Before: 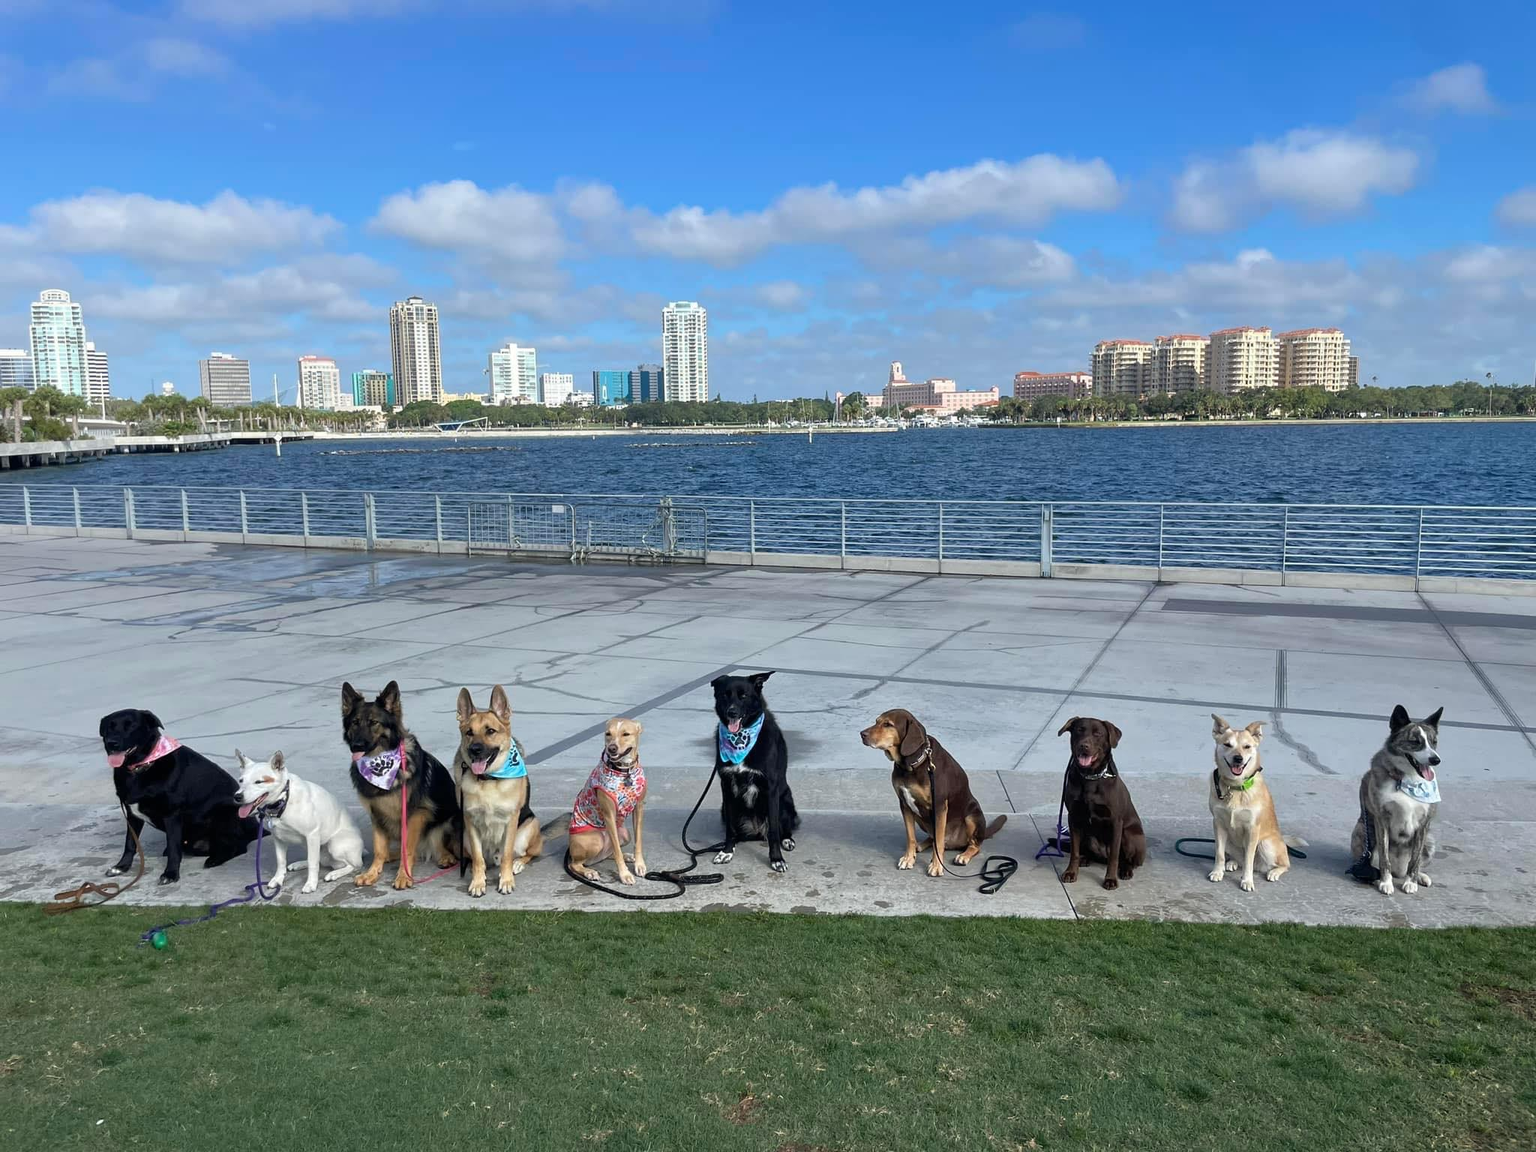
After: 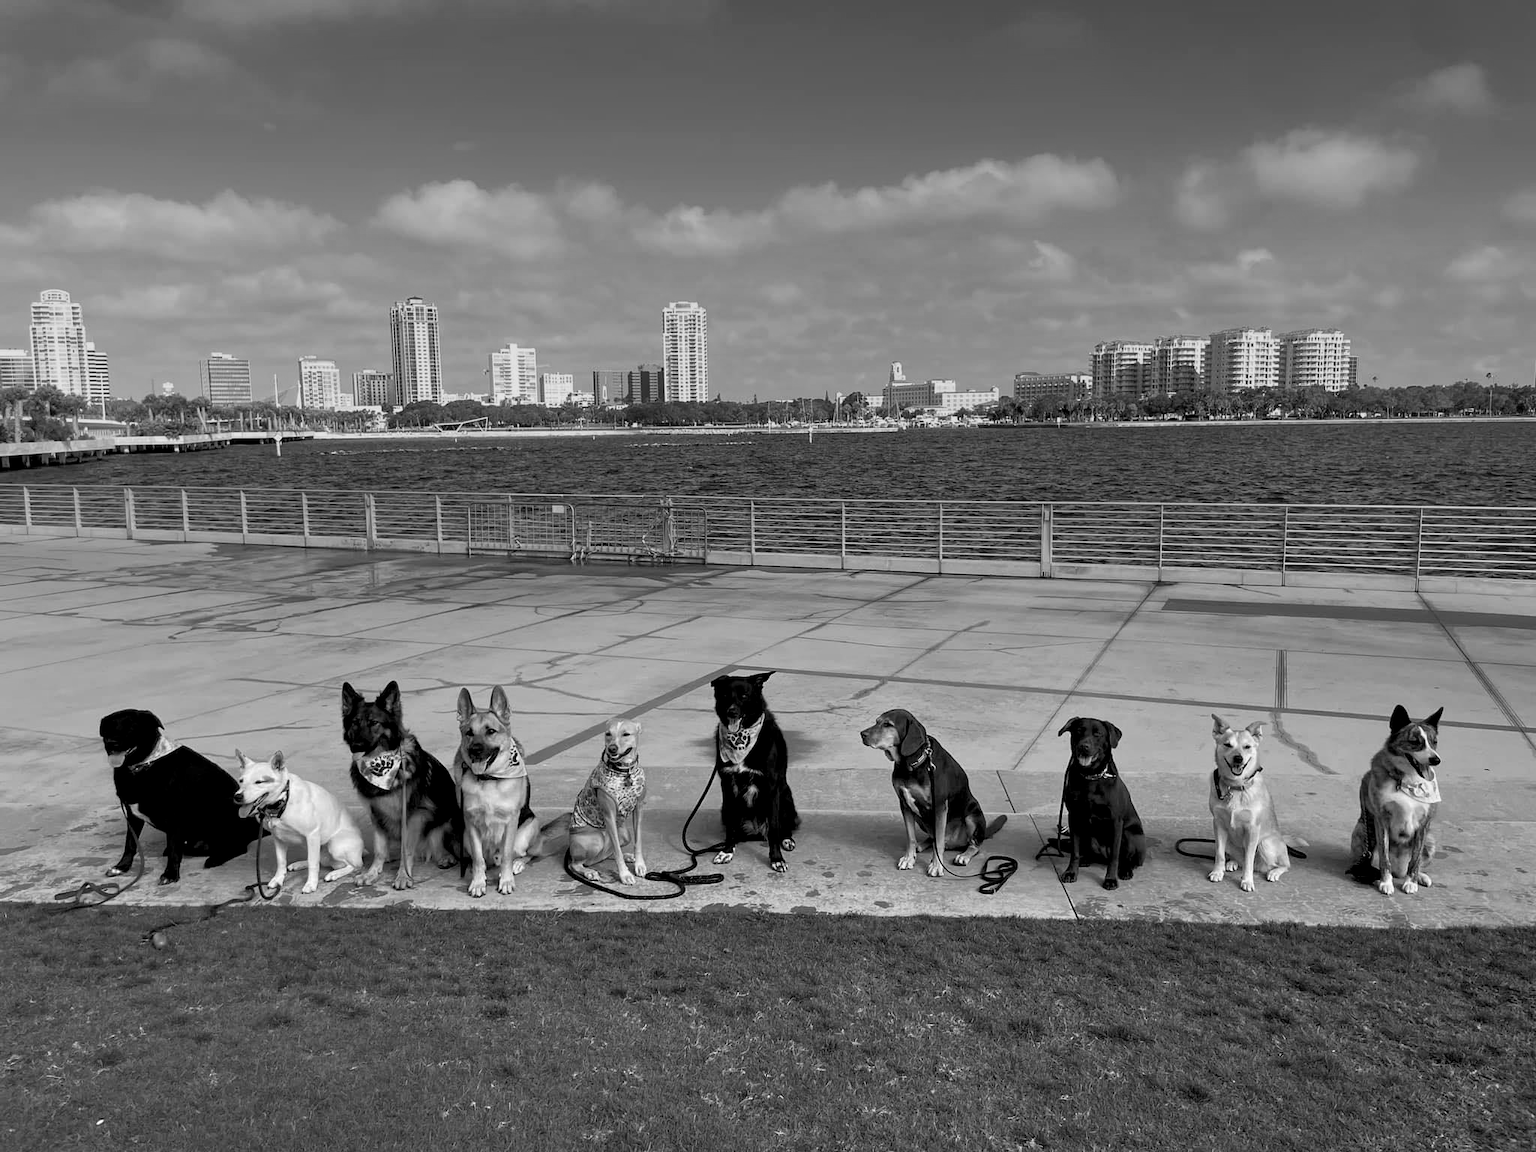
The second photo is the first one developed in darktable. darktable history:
graduated density: on, module defaults
exposure: compensate exposure bias true, compensate highlight preservation false
monochrome: a -6.99, b 35.61, size 1.4
color balance rgb: shadows lift › luminance -21.66%, shadows lift › chroma 8.98%, shadows lift › hue 283.37°, power › chroma 1.05%, power › hue 25.59°, highlights gain › luminance 6.08%, highlights gain › chroma 2.55%, highlights gain › hue 90°, global offset › luminance -0.87%, perceptual saturation grading › global saturation 25%, perceptual saturation grading › highlights -28.39%, perceptual saturation grading › shadows 33.98%
